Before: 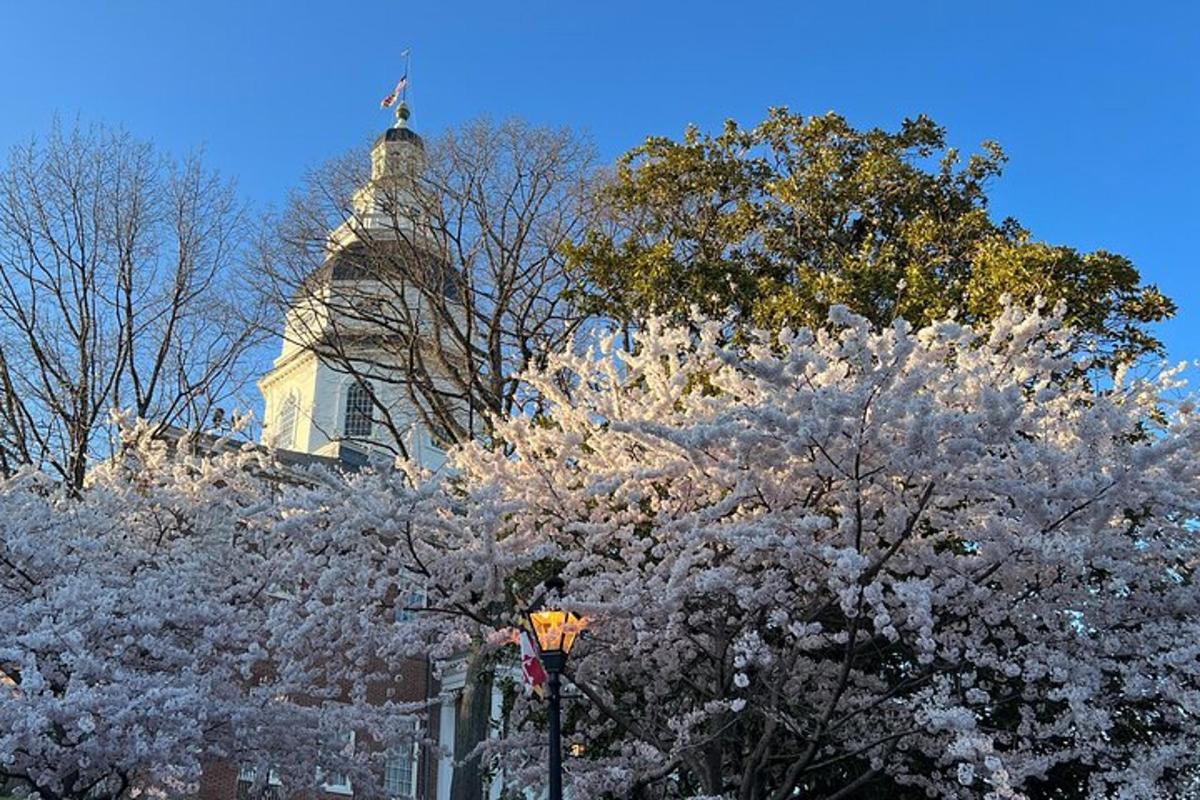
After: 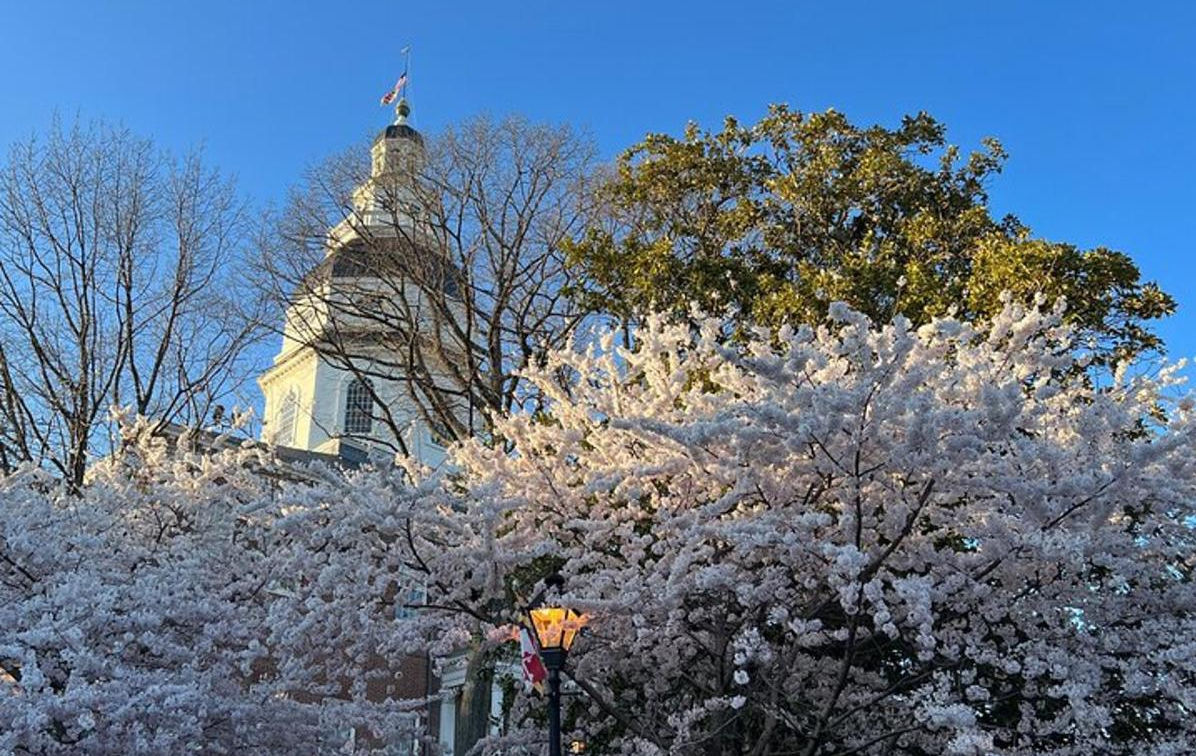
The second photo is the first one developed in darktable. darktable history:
crop: top 0.419%, right 0.254%, bottom 5.07%
